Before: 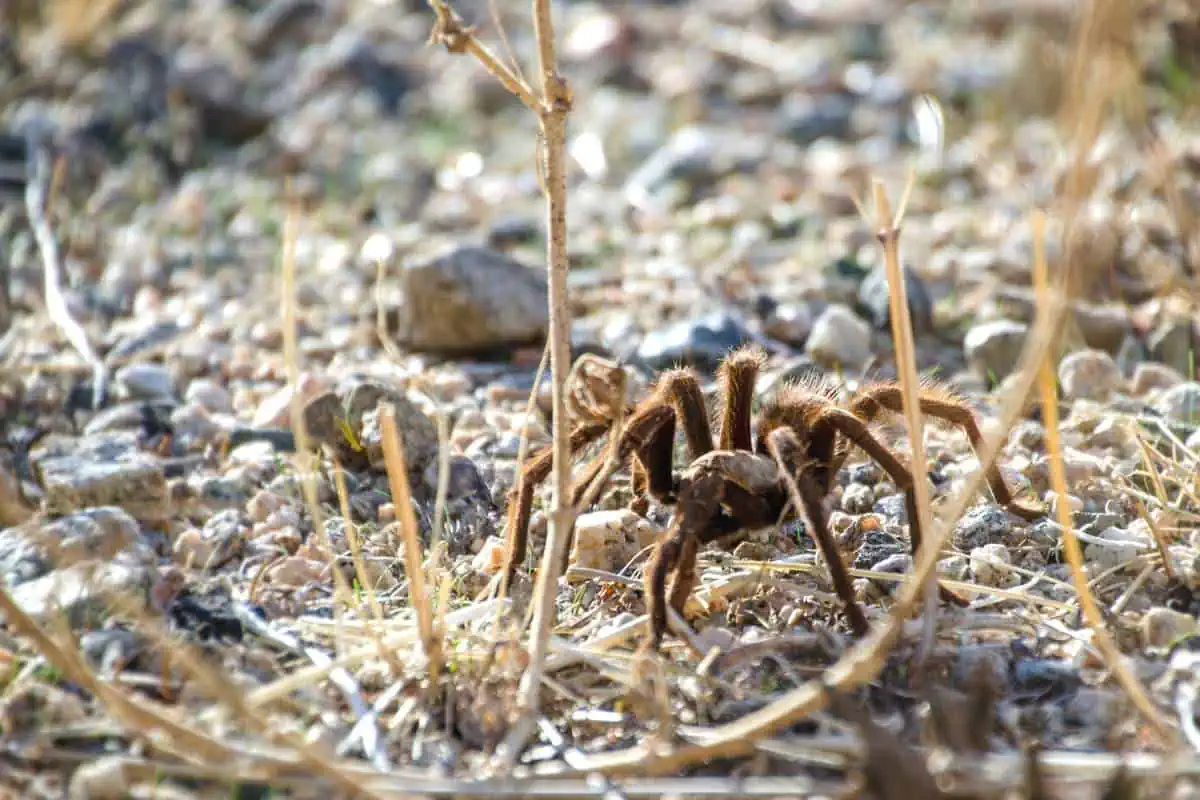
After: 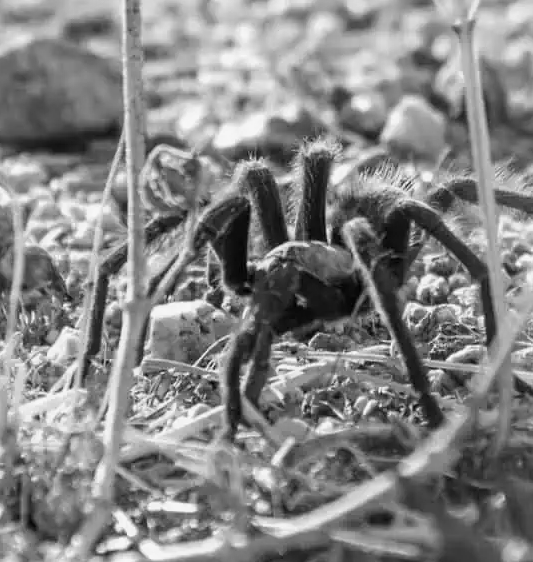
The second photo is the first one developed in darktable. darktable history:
color calibration: output gray [0.21, 0.42, 0.37, 0], gray › normalize channels true, illuminant same as pipeline (D50), adaptation XYZ, x 0.346, y 0.359, gamut compression 0
crop: left 35.432%, top 26.233%, right 20.145%, bottom 3.432%
